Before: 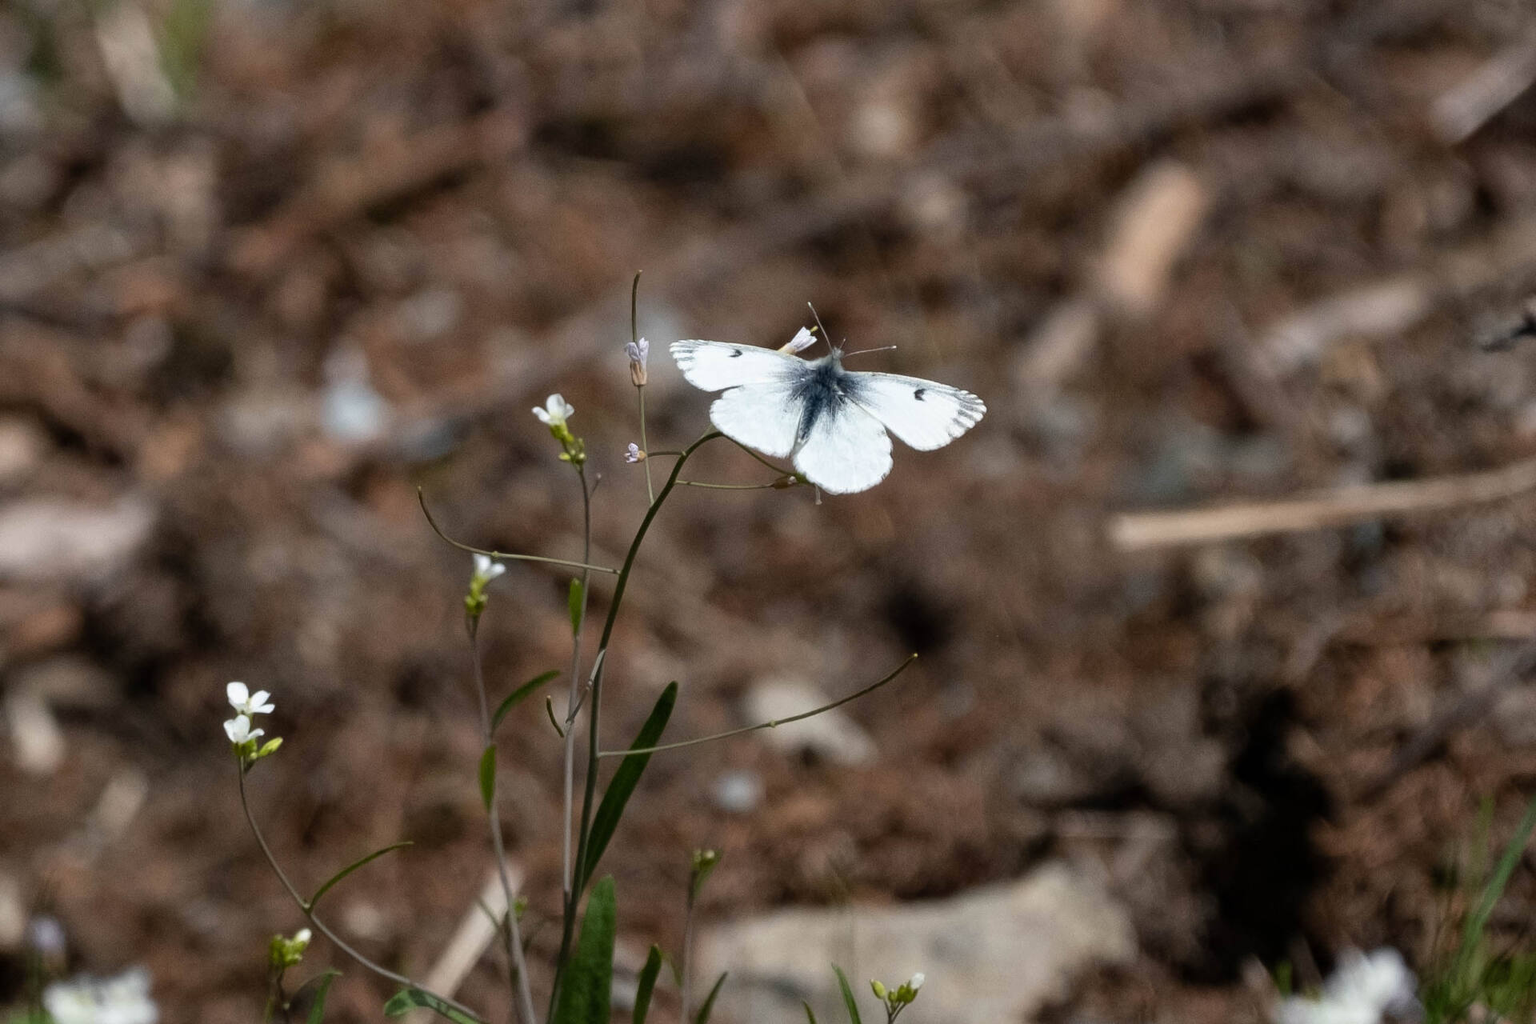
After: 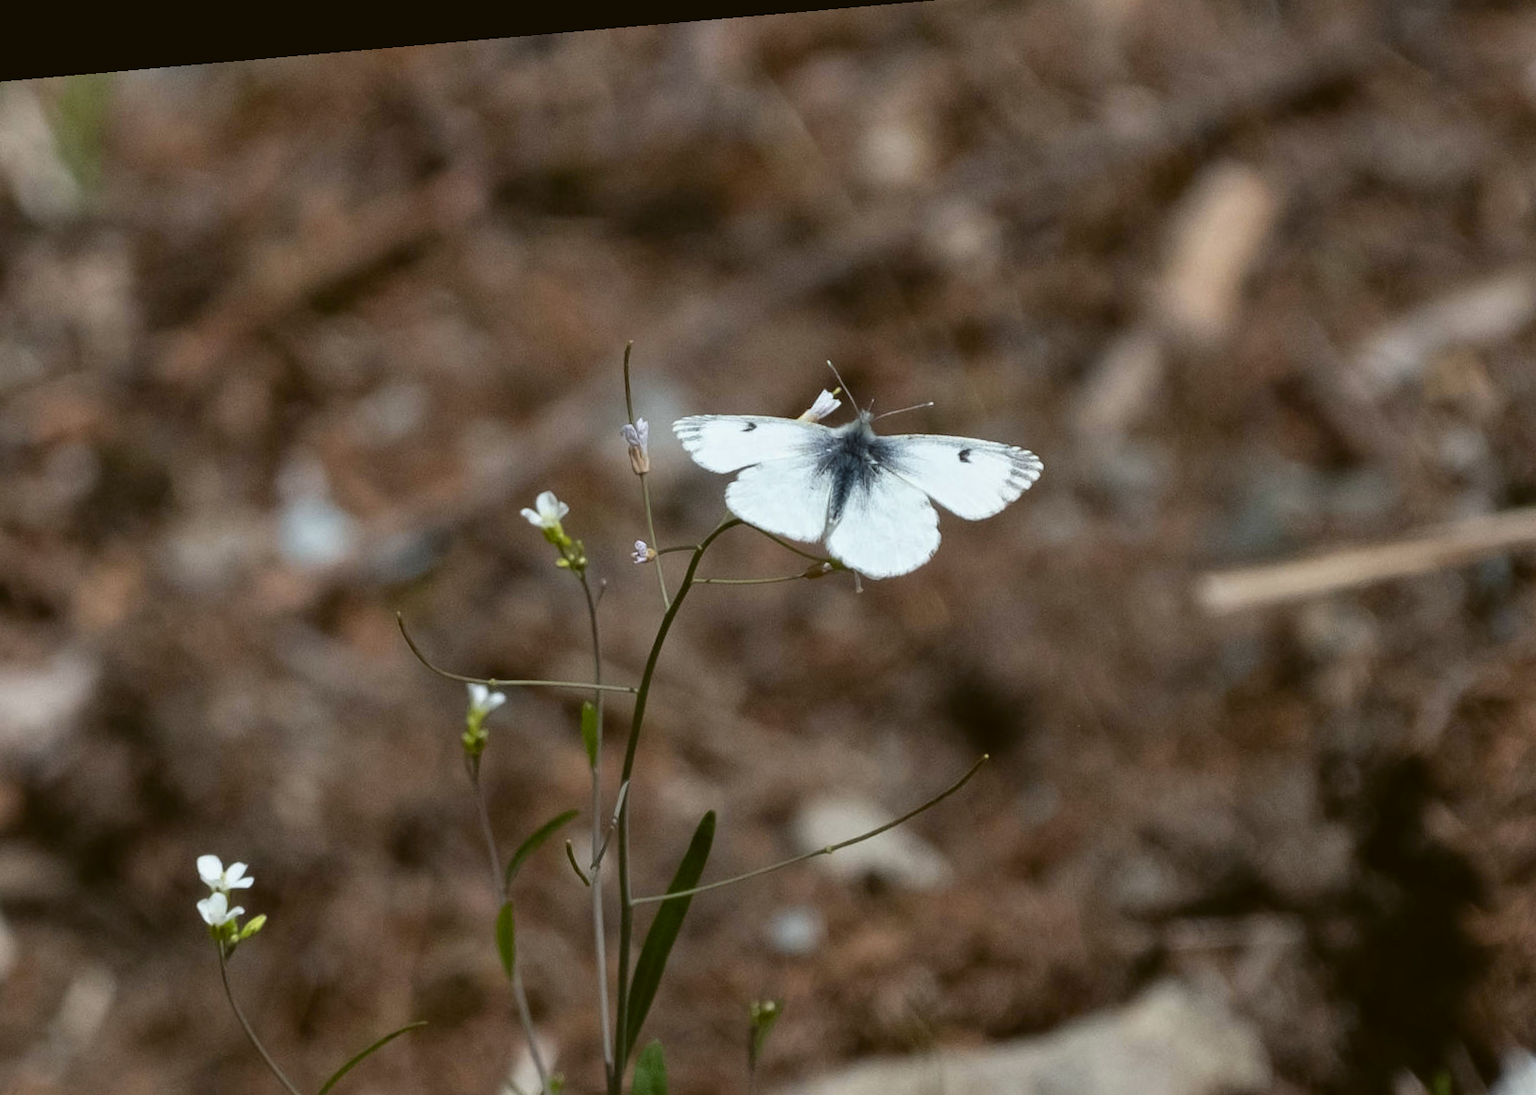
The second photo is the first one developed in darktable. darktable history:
rotate and perspective: rotation -4.98°, automatic cropping off
color balance: lift [1.004, 1.002, 1.002, 0.998], gamma [1, 1.007, 1.002, 0.993], gain [1, 0.977, 1.013, 1.023], contrast -3.64%
crop and rotate: left 7.196%, top 4.574%, right 10.605%, bottom 13.178%
